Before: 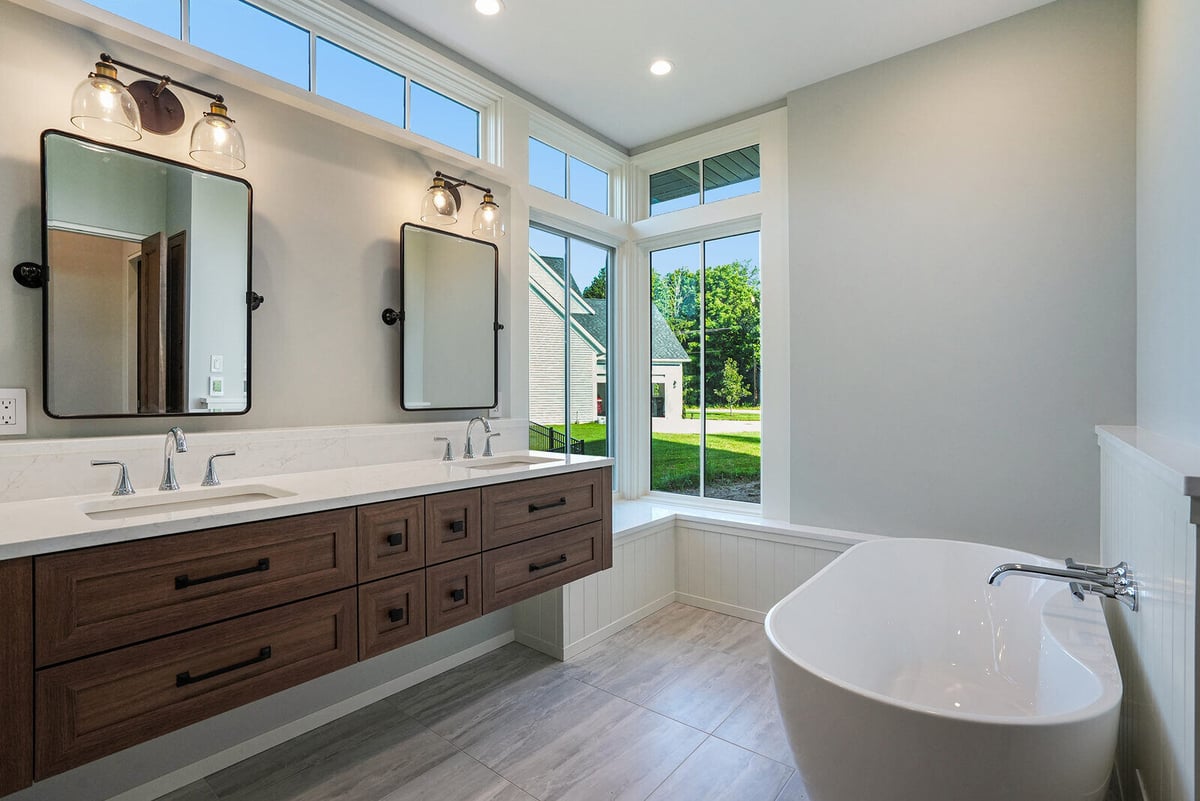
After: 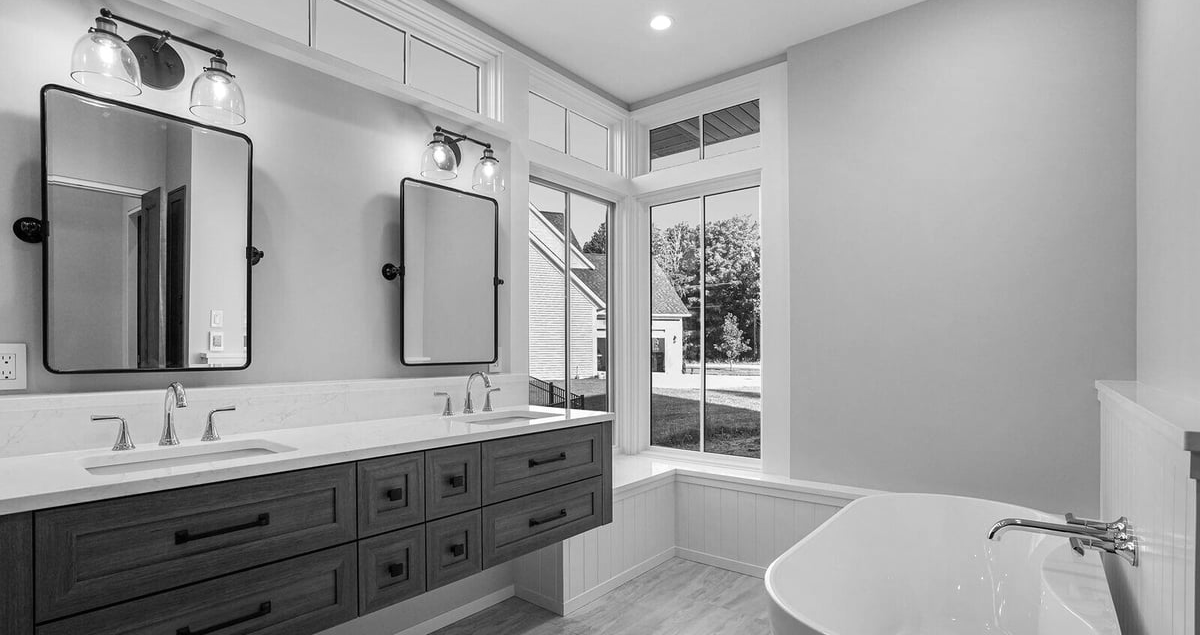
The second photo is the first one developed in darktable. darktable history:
crop and rotate: top 5.667%, bottom 14.937%
white balance: red 1.138, green 0.996, blue 0.812
monochrome: a -6.99, b 35.61, size 1.4
